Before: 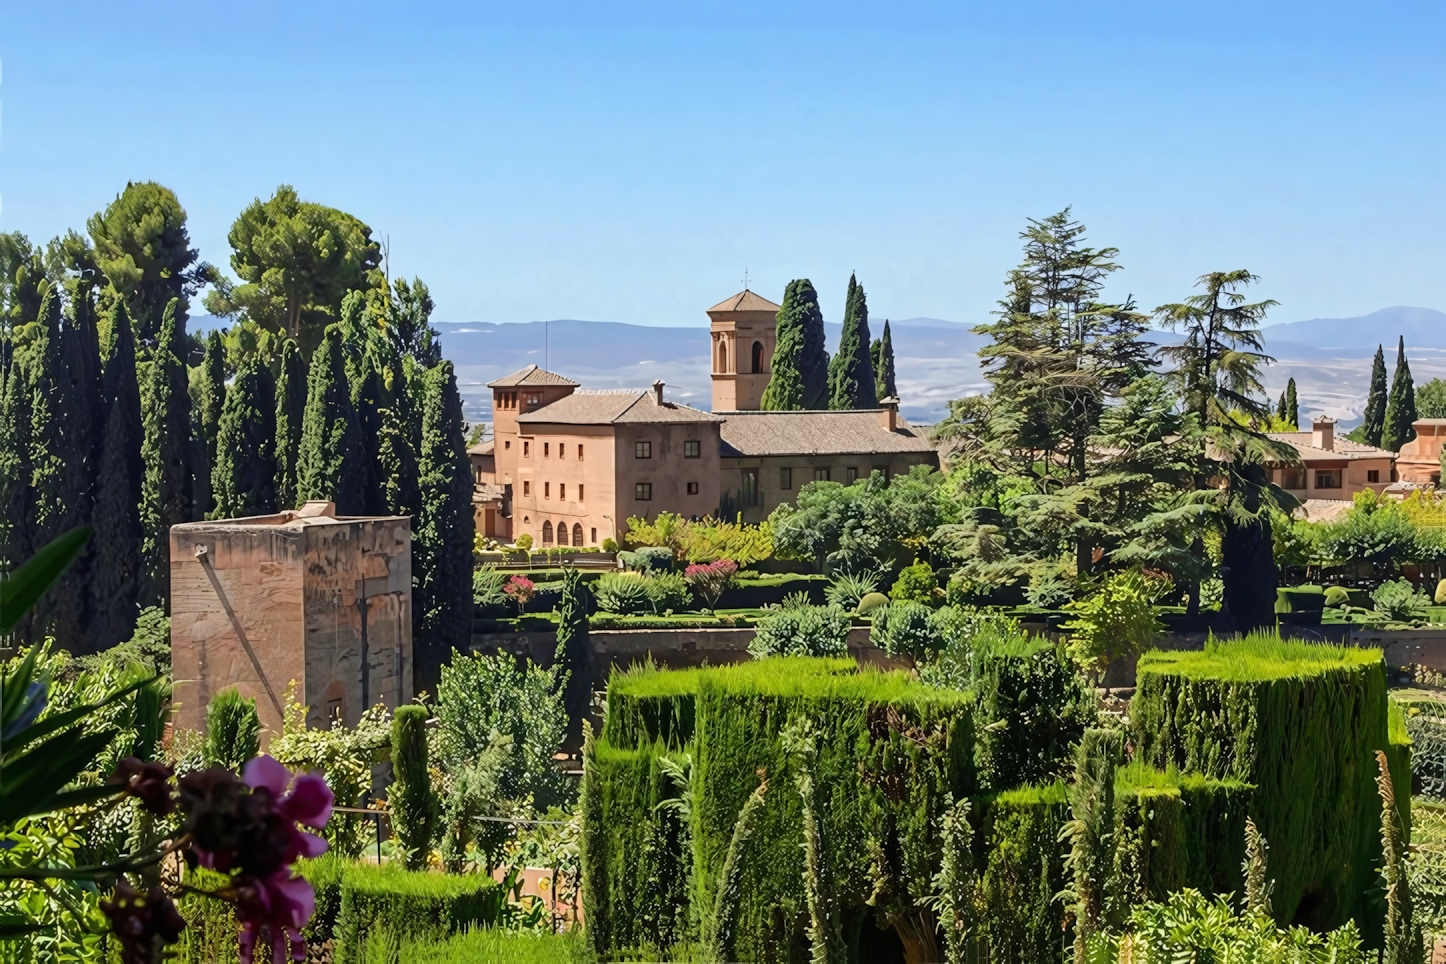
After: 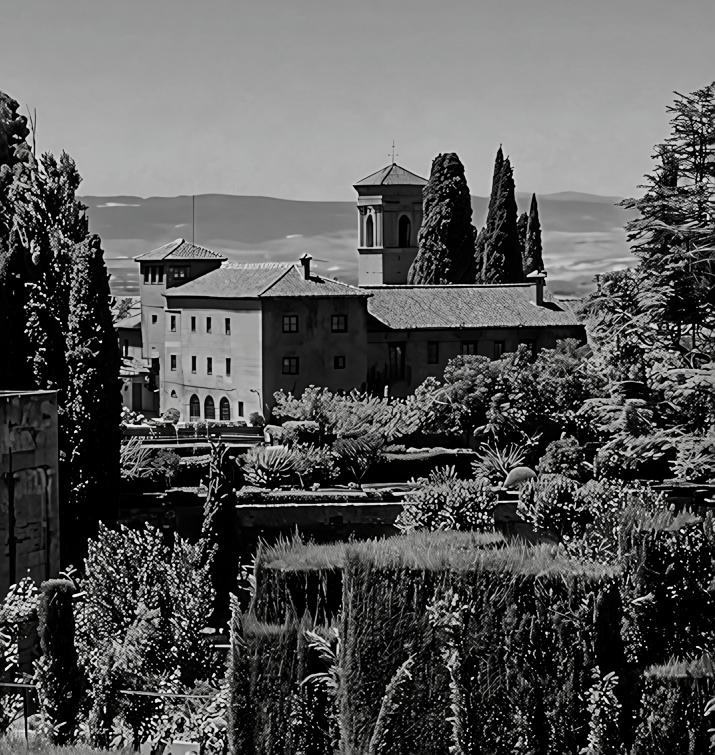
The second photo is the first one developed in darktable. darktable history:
crop and rotate: angle 0.012°, left 24.449%, top 13.143%, right 26.078%, bottom 8.459%
sharpen: on, module defaults
filmic rgb: black relative exposure -7.65 EV, white relative exposure 4.56 EV, hardness 3.61, contrast 0.991
exposure: exposure 1.148 EV, compensate highlight preservation false
levels: mode automatic, levels [0.246, 0.256, 0.506]
velvia: on, module defaults
contrast brightness saturation: contrast 0.024, brightness -0.994, saturation -0.991
